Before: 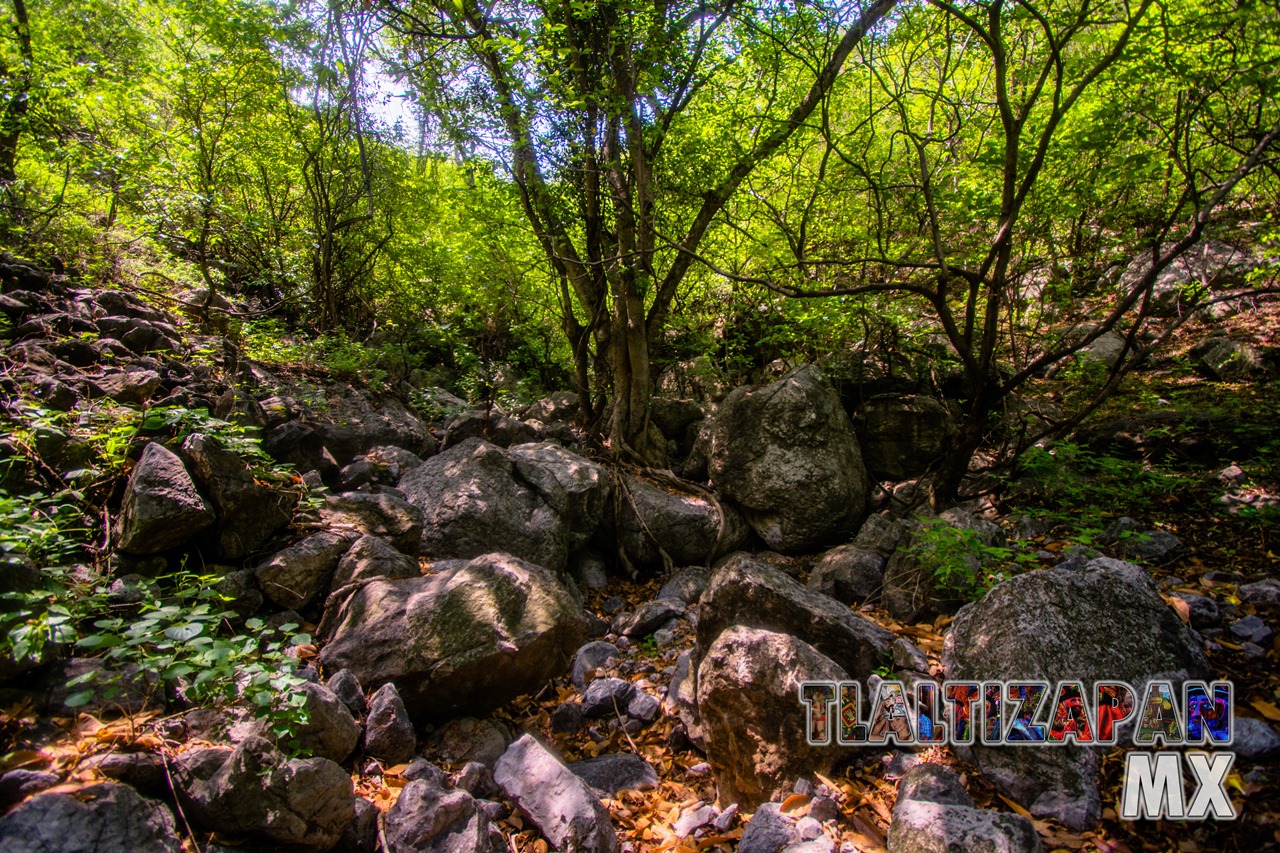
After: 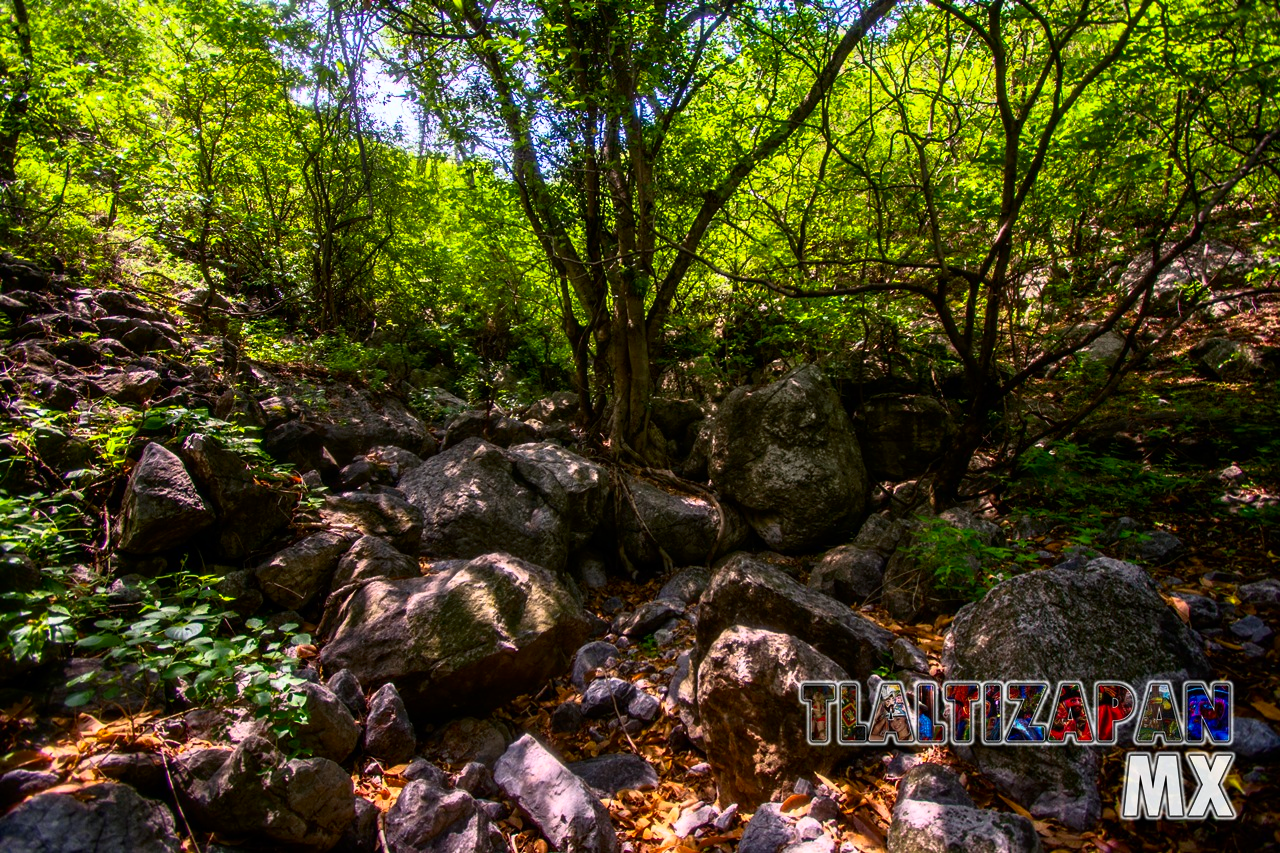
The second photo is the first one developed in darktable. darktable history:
contrast brightness saturation: contrast 0.13, brightness -0.05, saturation 0.16
base curve: curves: ch0 [(0, 0) (0.257, 0.25) (0.482, 0.586) (0.757, 0.871) (1, 1)]
white balance: red 0.986, blue 1.01
